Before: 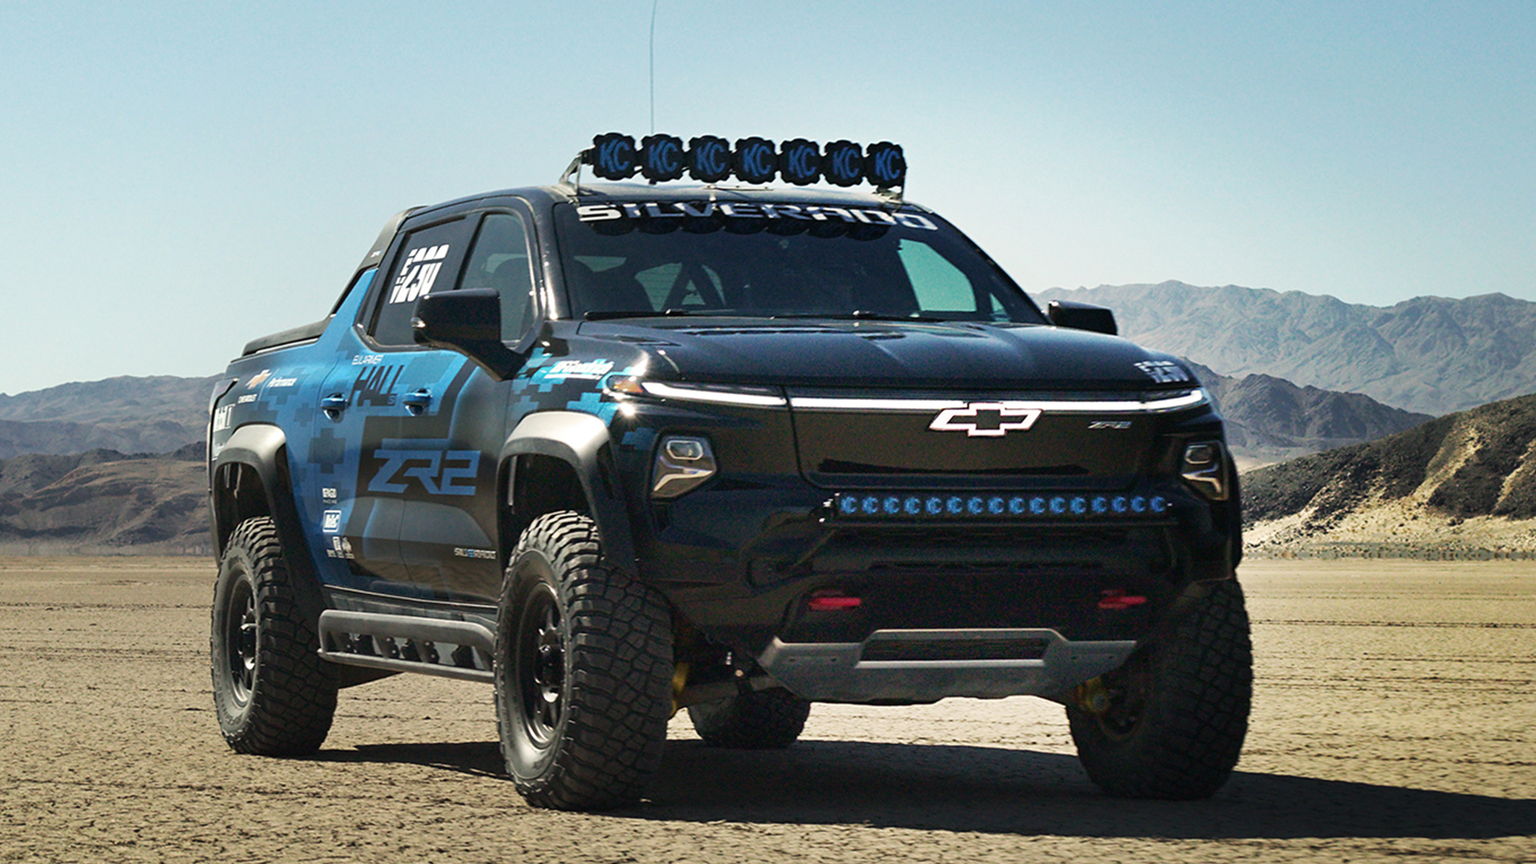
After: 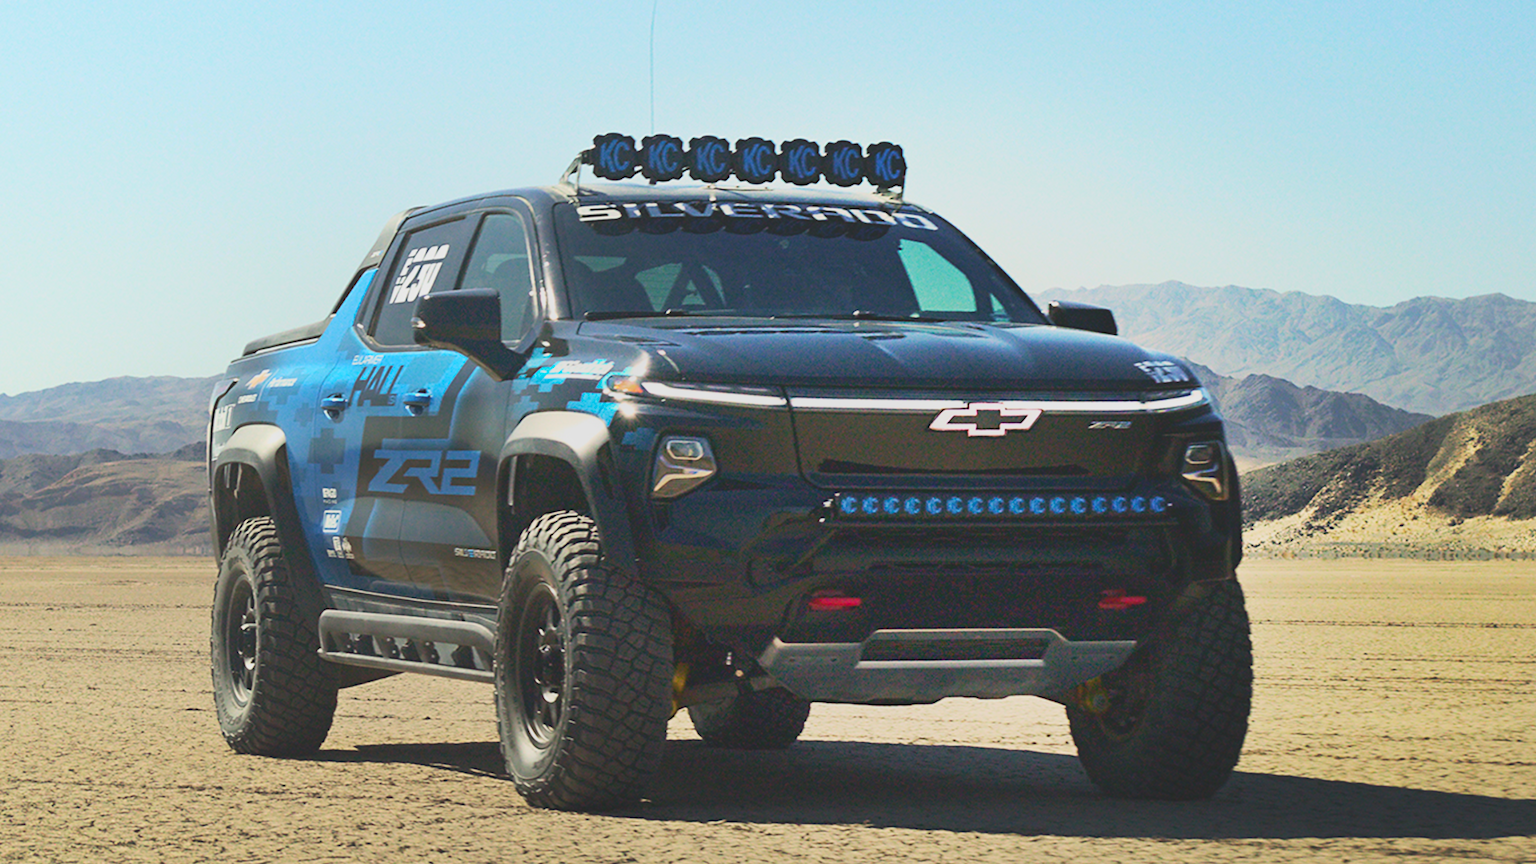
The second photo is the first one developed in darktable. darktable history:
local contrast: detail 69%
contrast brightness saturation: contrast 0.197, brightness 0.17, saturation 0.222
